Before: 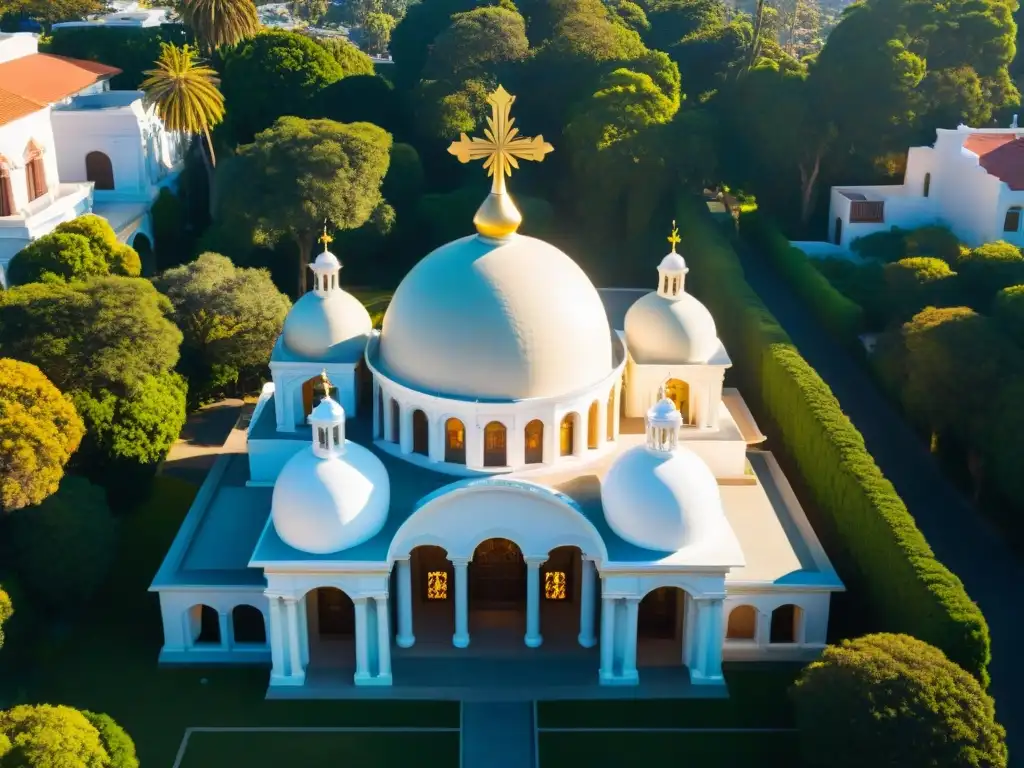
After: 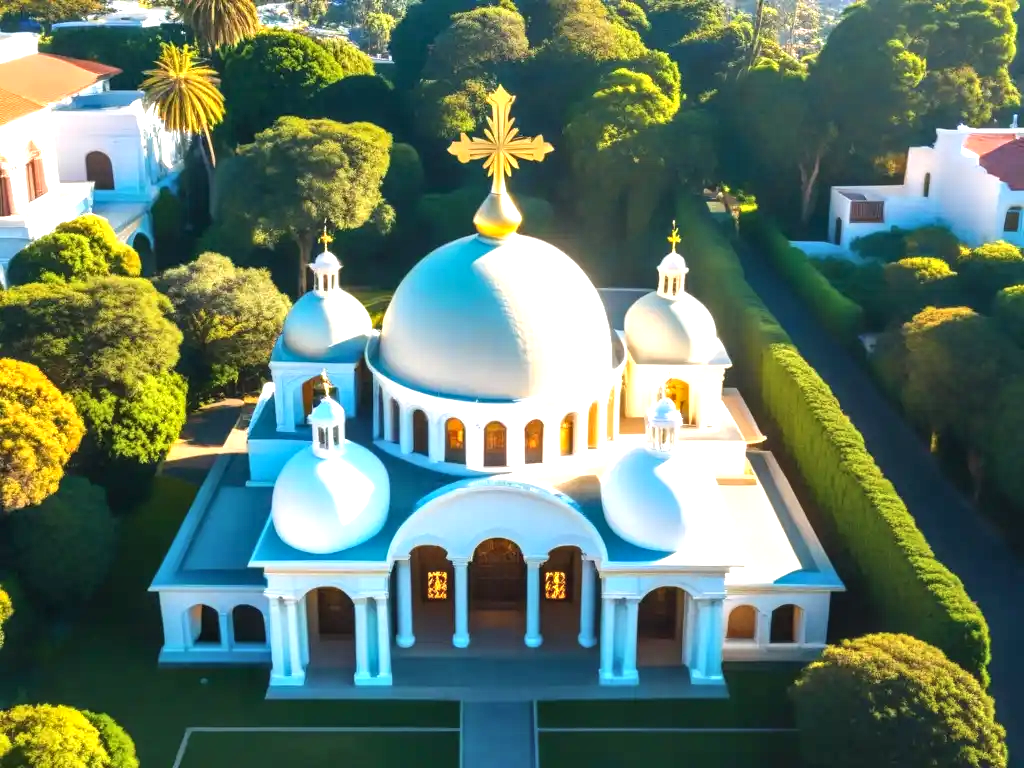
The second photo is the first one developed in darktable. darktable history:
exposure: black level correction 0, exposure 0.9 EV, compensate highlight preservation false
local contrast: on, module defaults
